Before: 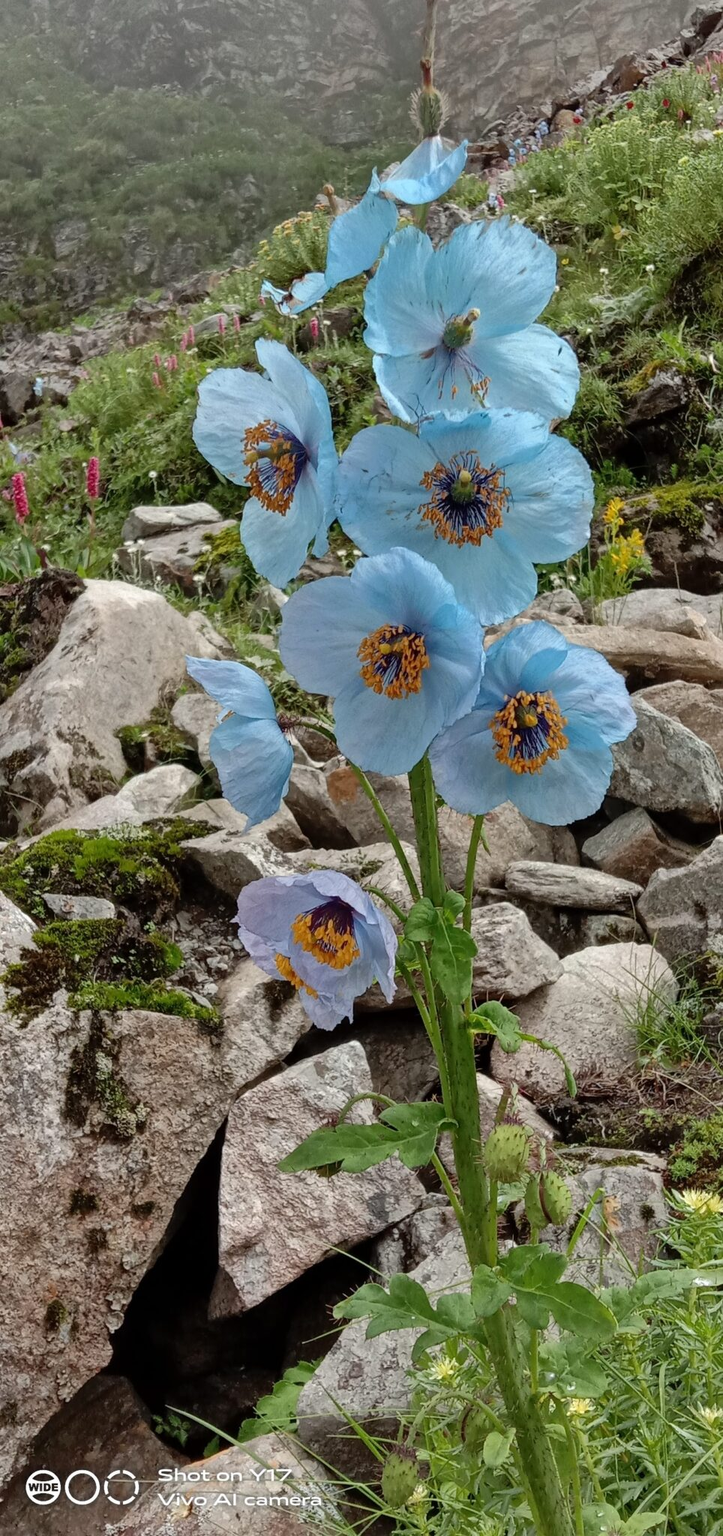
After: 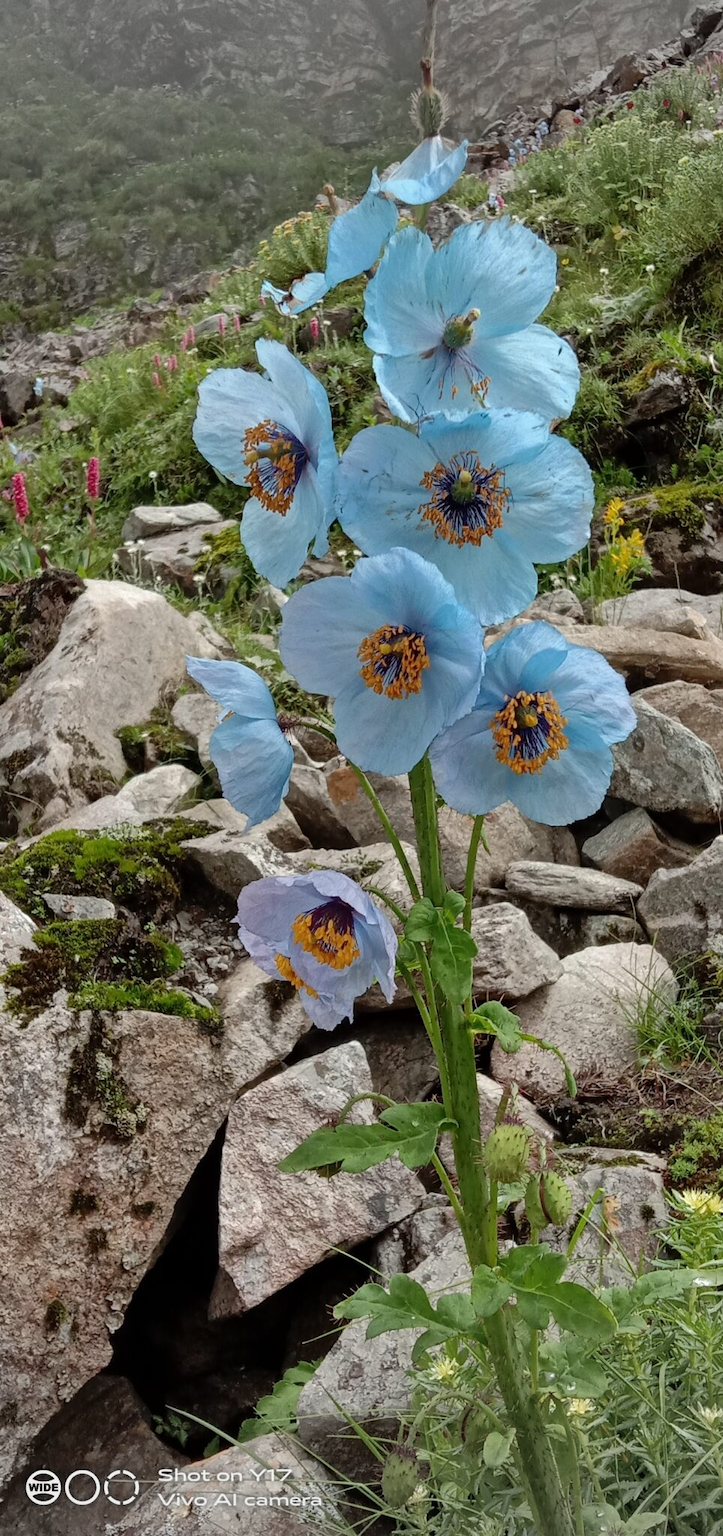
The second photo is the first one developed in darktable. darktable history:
vignetting: fall-off start 100.61%, brightness -0.172, width/height ratio 1.306
